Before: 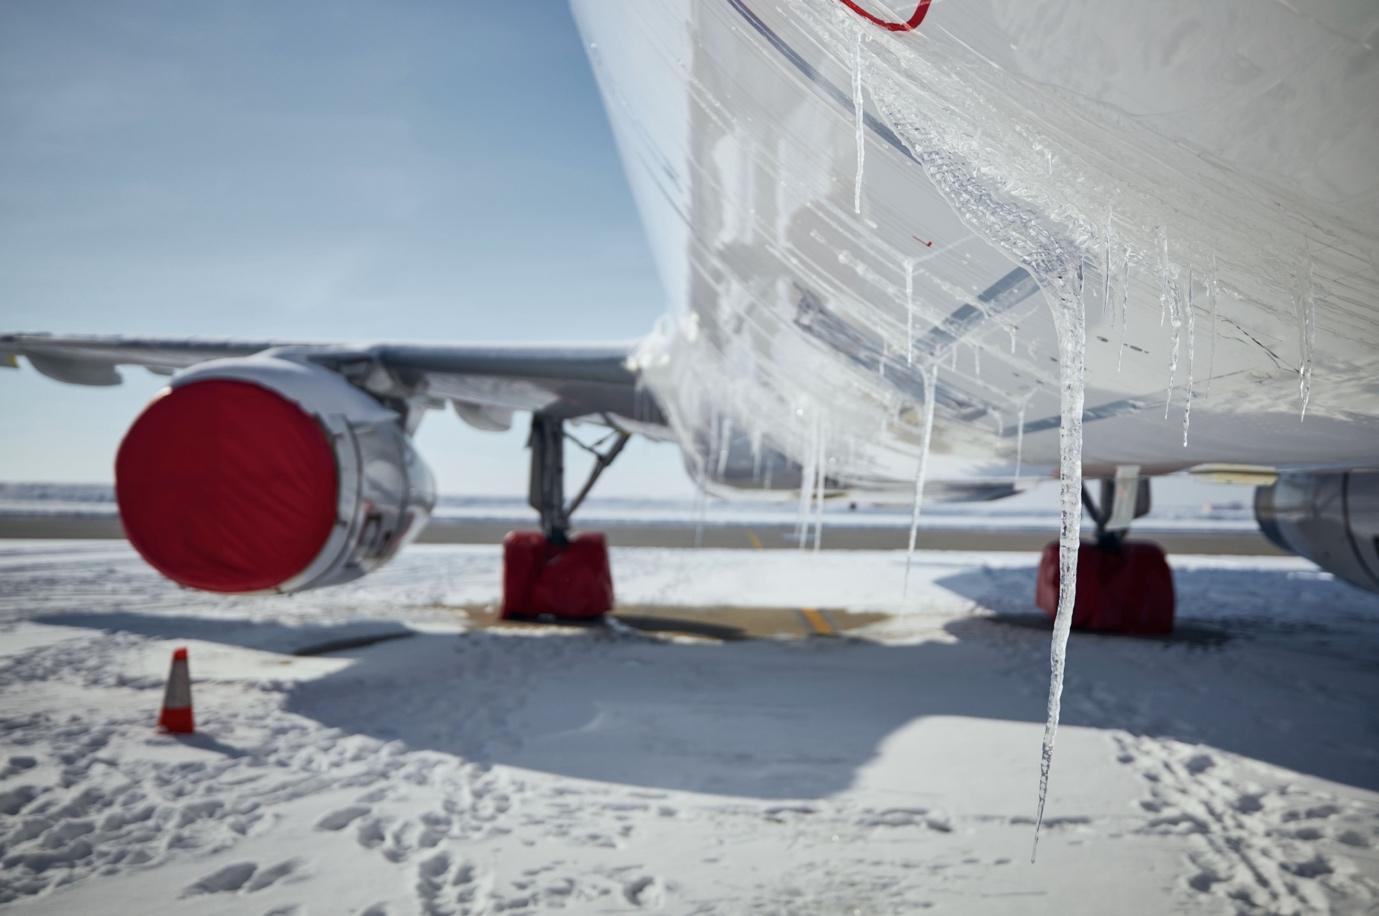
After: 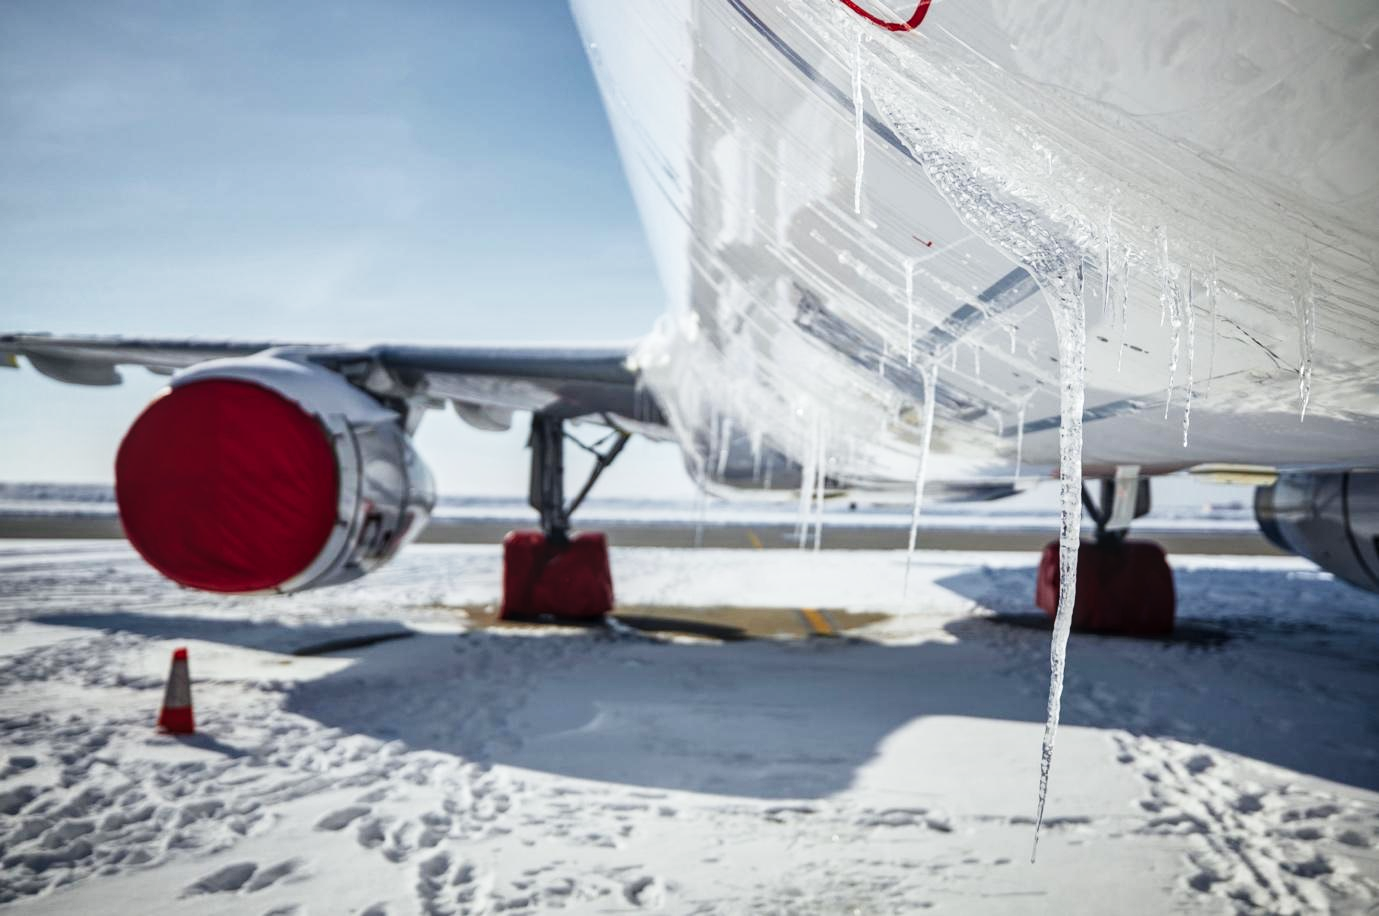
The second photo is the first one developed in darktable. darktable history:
tone curve: curves: ch0 [(0.001, 0.034) (0.115, 0.093) (0.251, 0.232) (0.382, 0.397) (0.652, 0.719) (0.802, 0.876) (1, 0.998)]; ch1 [(0, 0) (0.384, 0.324) (0.472, 0.466) (0.504, 0.5) (0.517, 0.533) (0.547, 0.564) (0.582, 0.628) (0.657, 0.727) (1, 1)]; ch2 [(0, 0) (0.278, 0.232) (0.5, 0.5) (0.531, 0.552) (0.61, 0.653) (1, 1)], preserve colors none
local contrast: detail 130%
